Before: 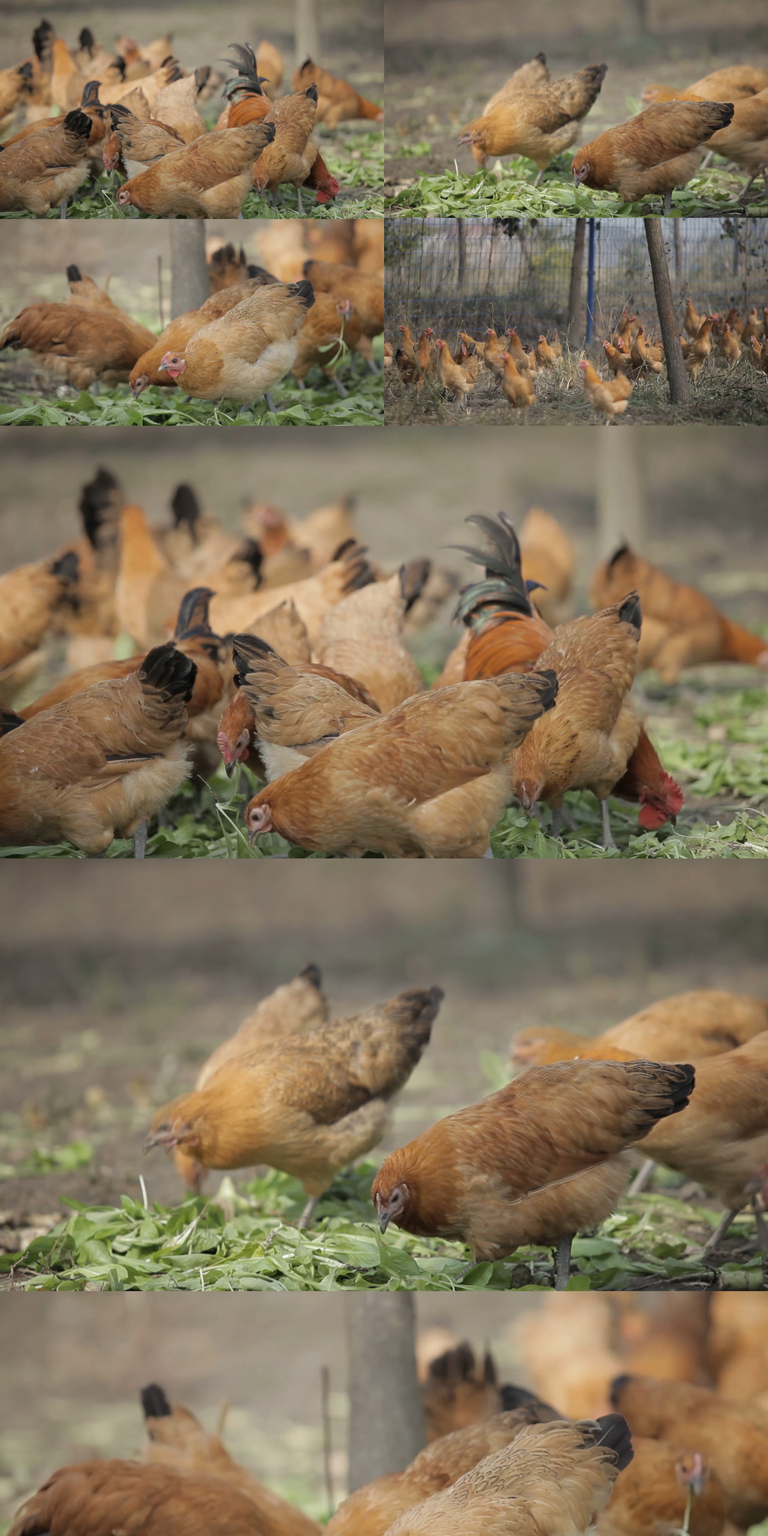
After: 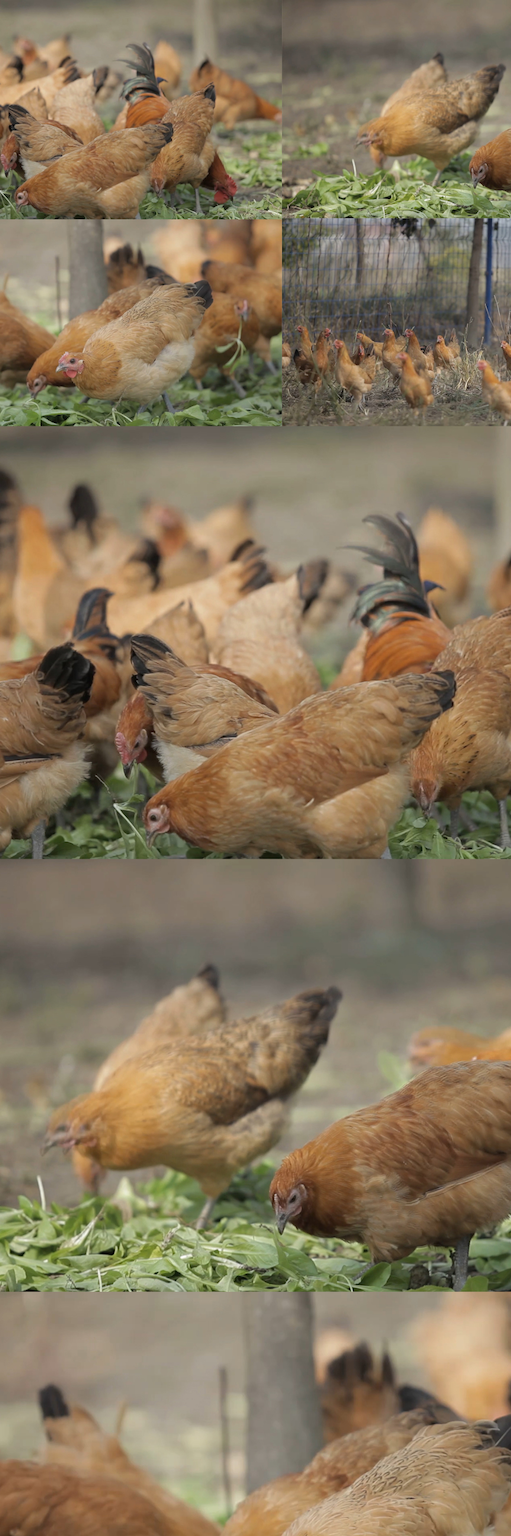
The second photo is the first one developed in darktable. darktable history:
crop and rotate: left 13.349%, right 20.01%
